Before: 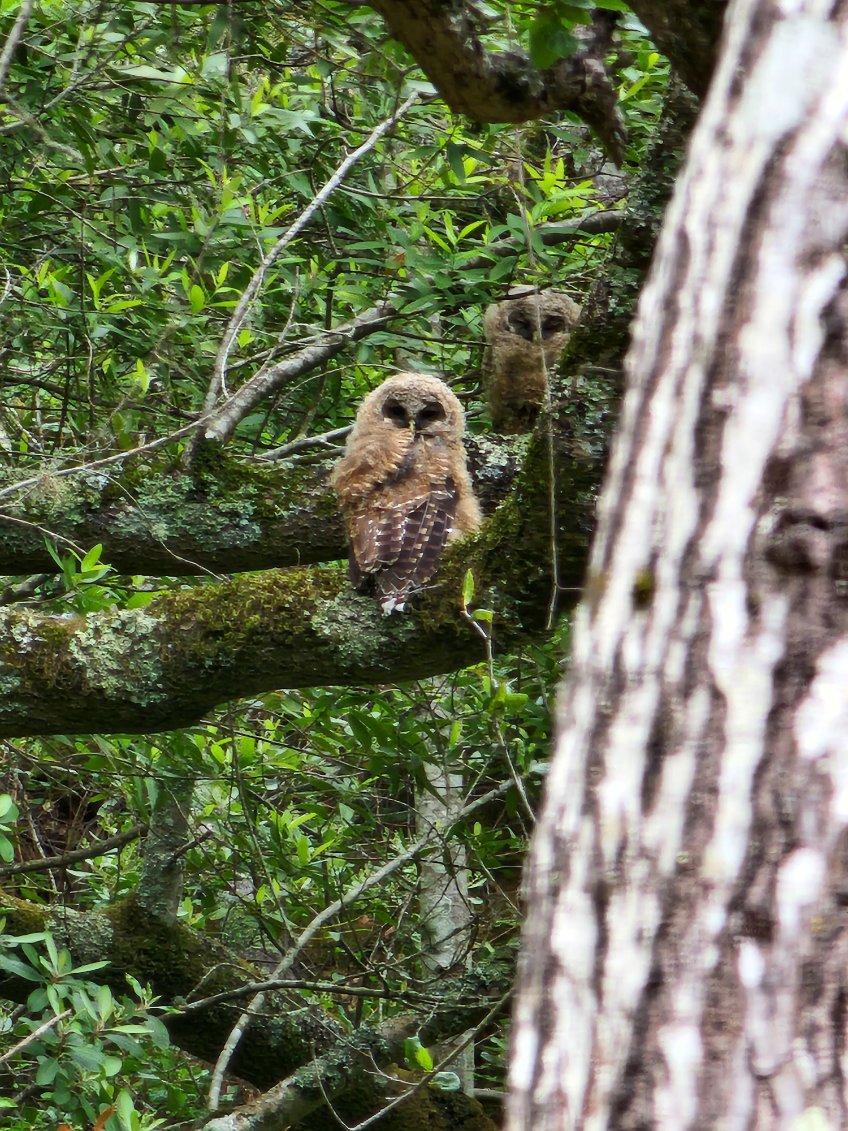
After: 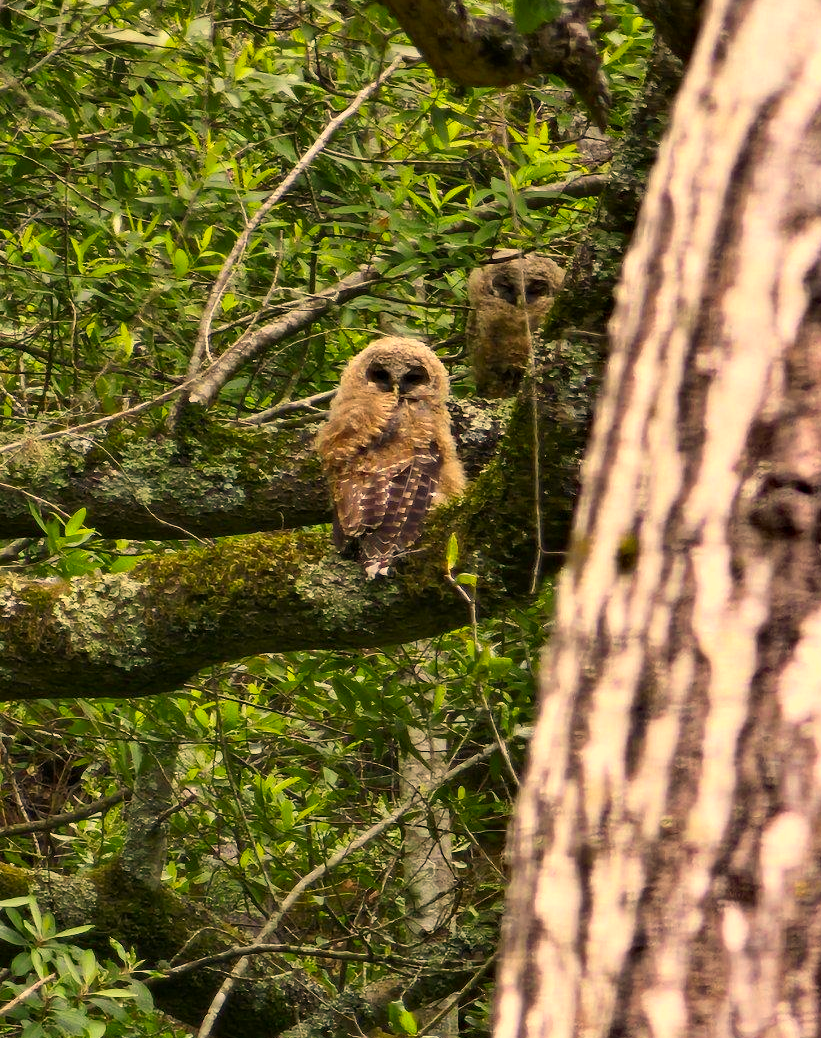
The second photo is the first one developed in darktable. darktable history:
color correction: highlights a* 15, highlights b* 31.55
tone equalizer: on, module defaults
crop: left 1.964%, top 3.251%, right 1.122%, bottom 4.933%
haze removal: compatibility mode true, adaptive false
